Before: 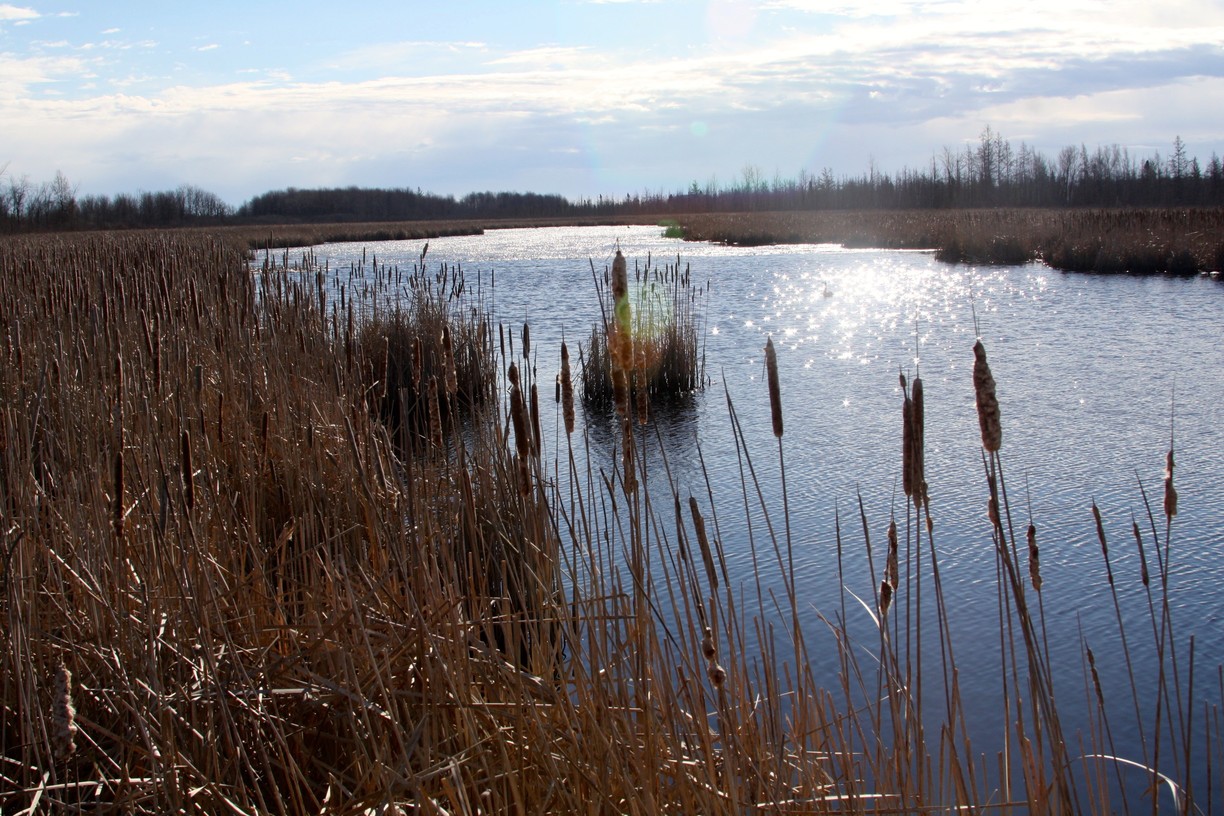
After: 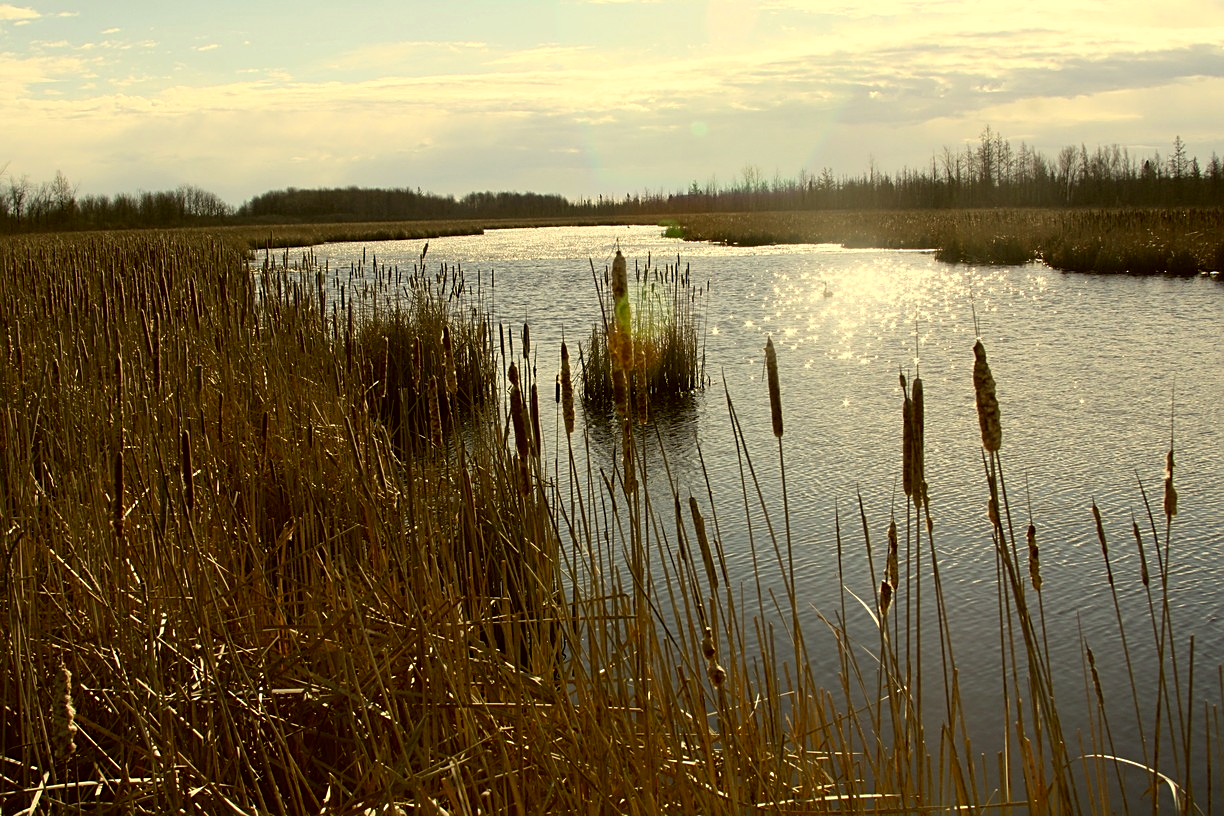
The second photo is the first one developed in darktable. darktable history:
sharpen: on, module defaults
color correction: highlights a* 0.087, highlights b* 29.76, shadows a* -0.319, shadows b* 21.79
